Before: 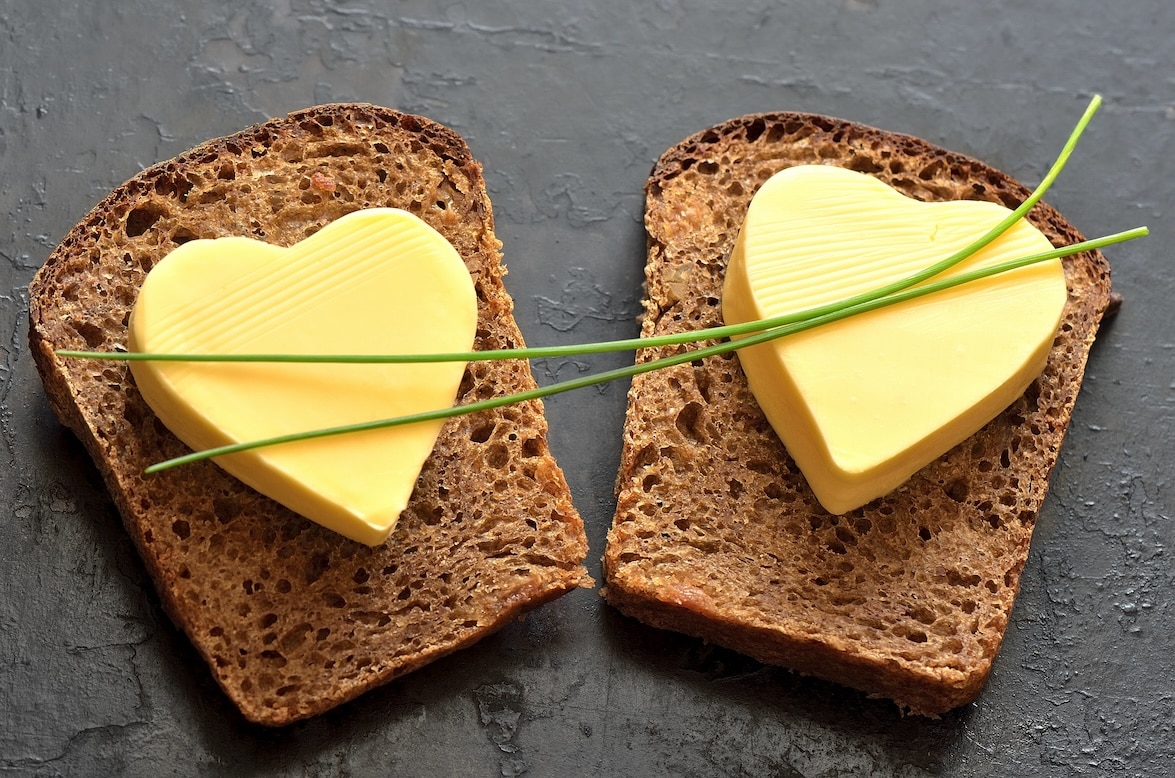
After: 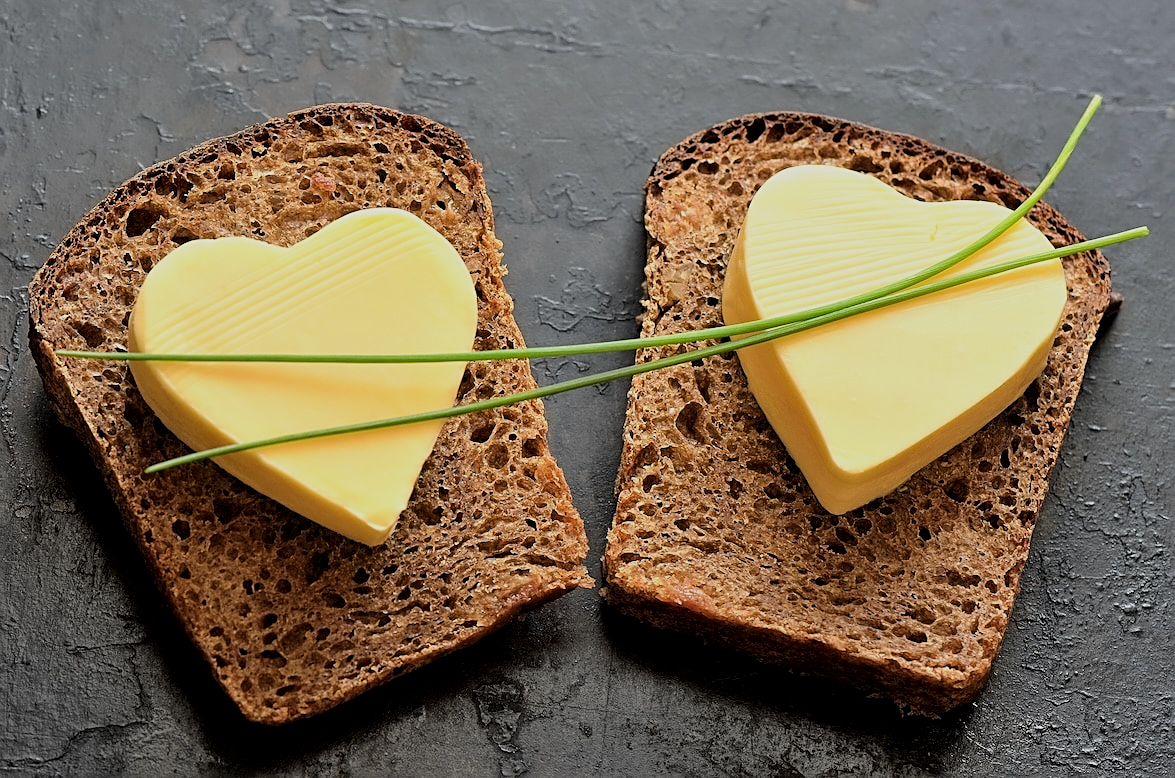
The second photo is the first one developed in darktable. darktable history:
filmic rgb: black relative exposure -7.65 EV, white relative exposure 4.56 EV, hardness 3.61, contrast 1.052
sharpen: on, module defaults
local contrast: highlights 104%, shadows 101%, detail 120%, midtone range 0.2
